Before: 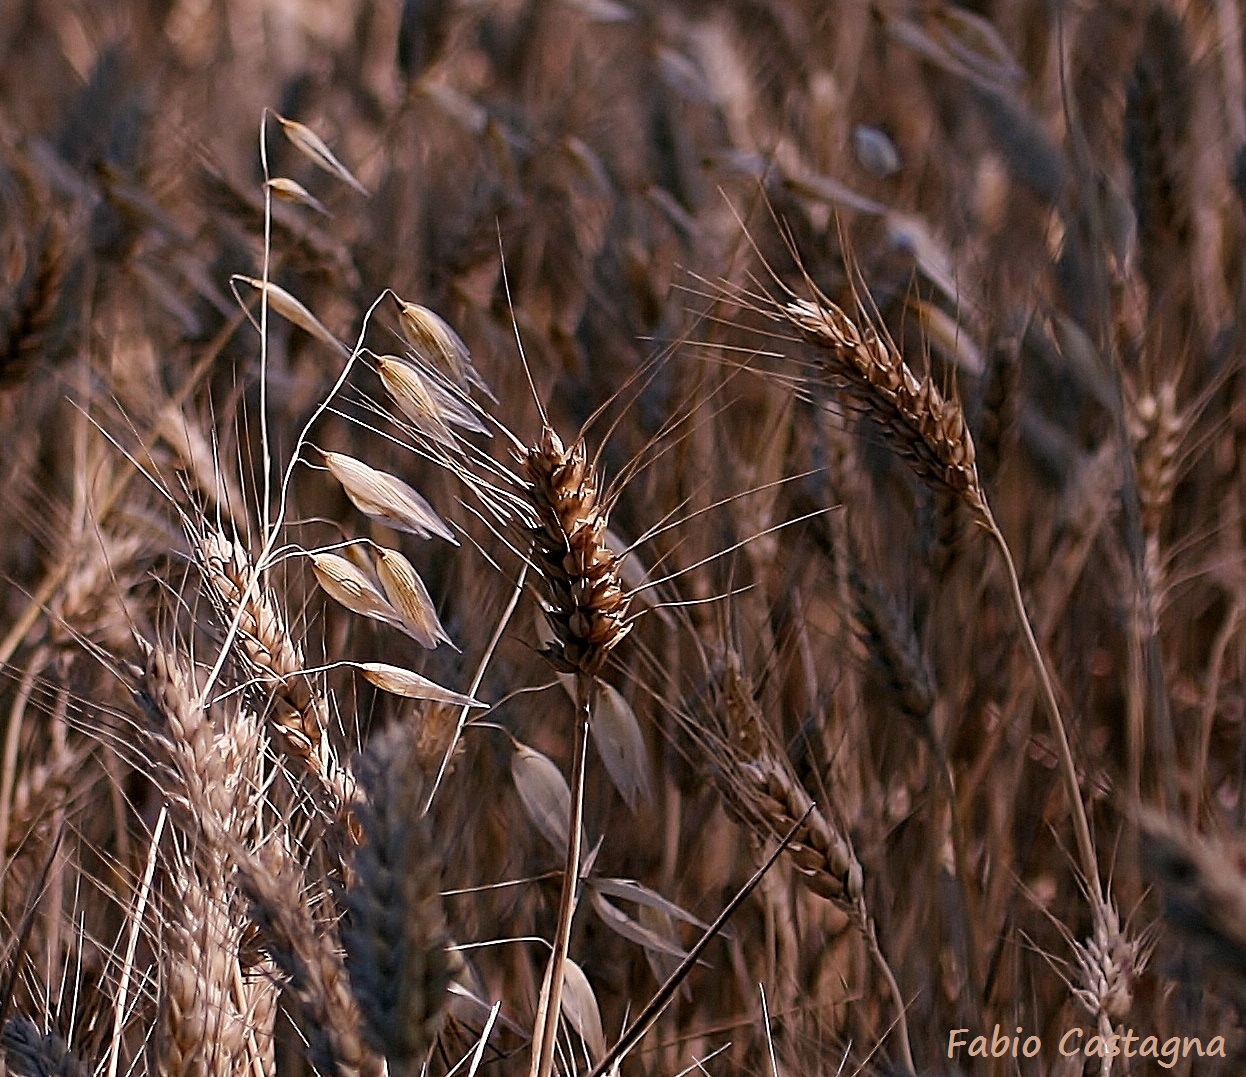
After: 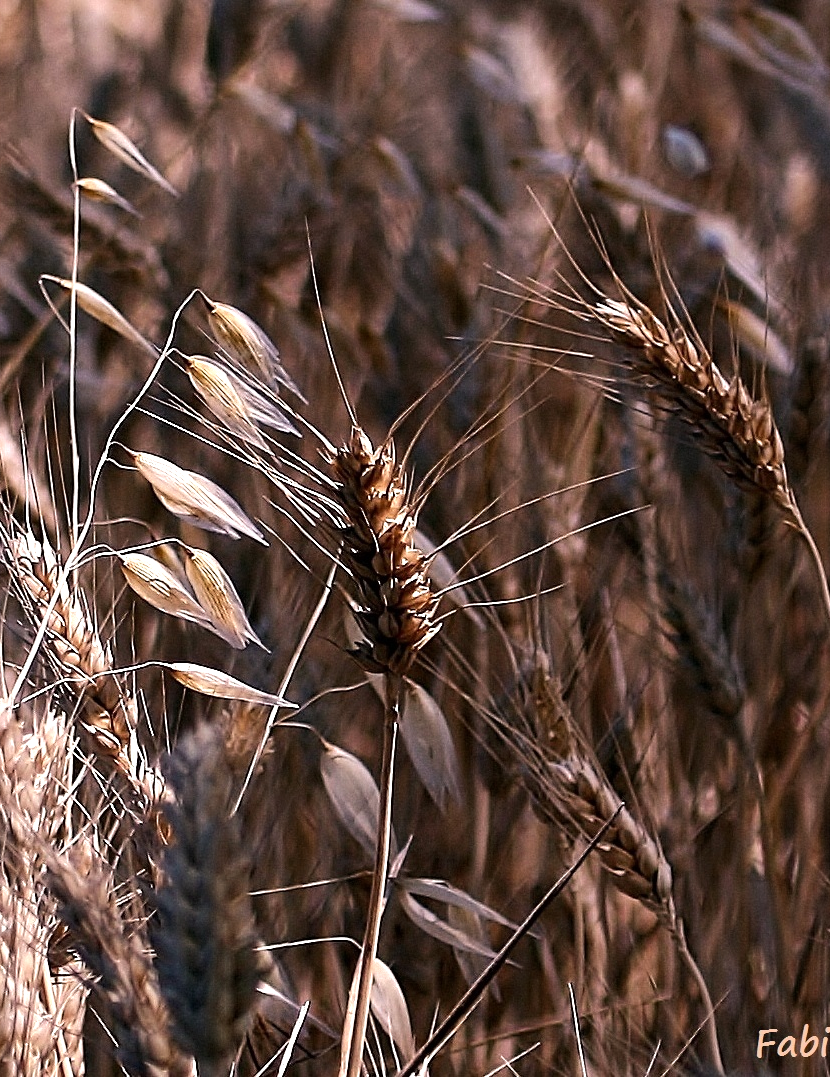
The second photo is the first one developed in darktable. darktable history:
exposure: exposure 0.297 EV, compensate highlight preservation false
tone equalizer: -8 EV -0.448 EV, -7 EV -0.405 EV, -6 EV -0.352 EV, -5 EV -0.235 EV, -3 EV 0.223 EV, -2 EV 0.344 EV, -1 EV 0.395 EV, +0 EV 0.421 EV, edges refinement/feathering 500, mask exposure compensation -1.57 EV, preserve details no
crop and rotate: left 15.383%, right 17.955%
